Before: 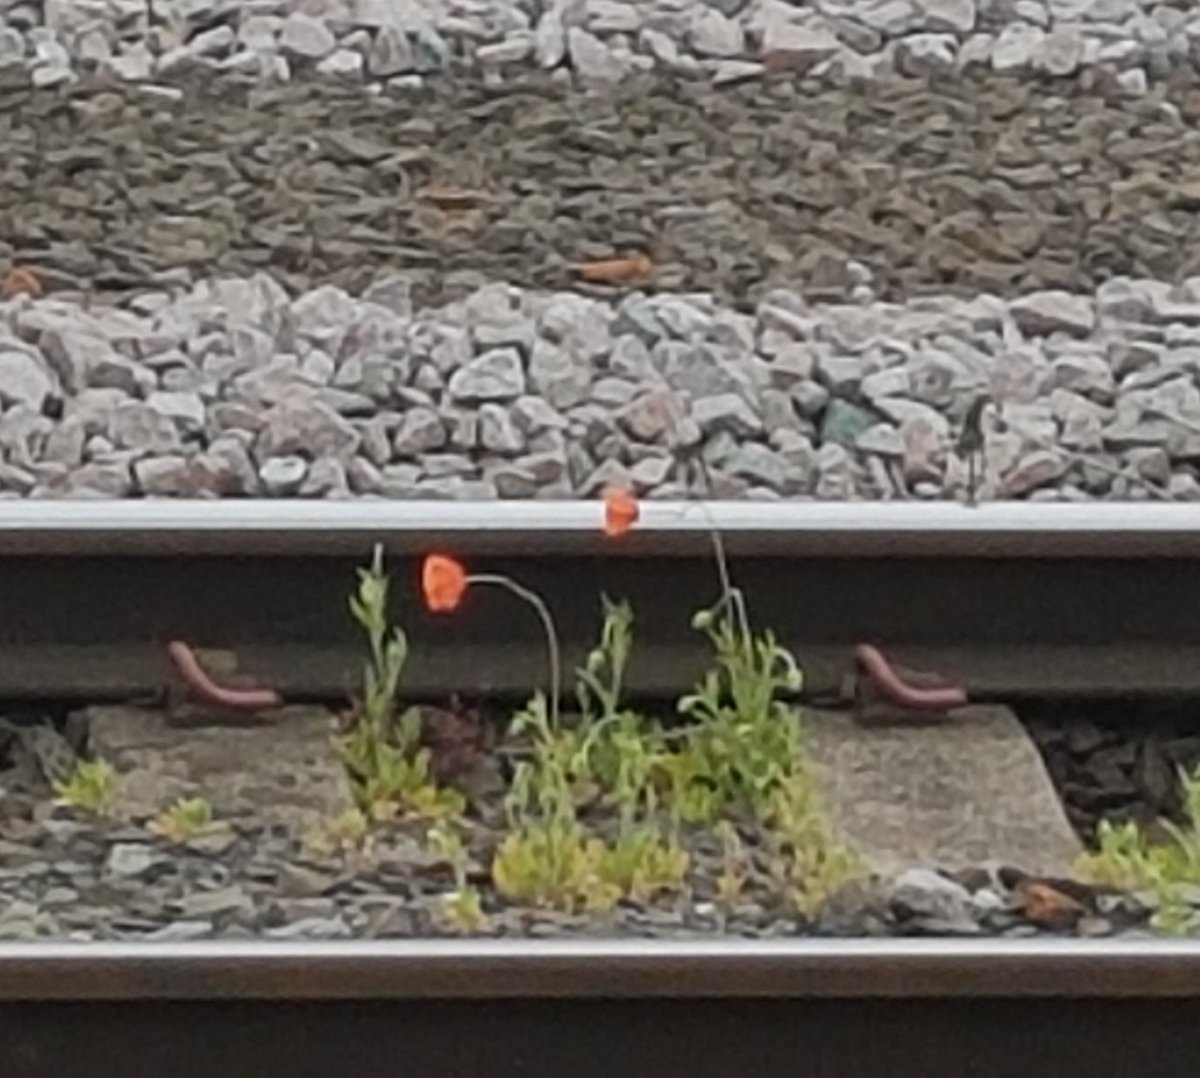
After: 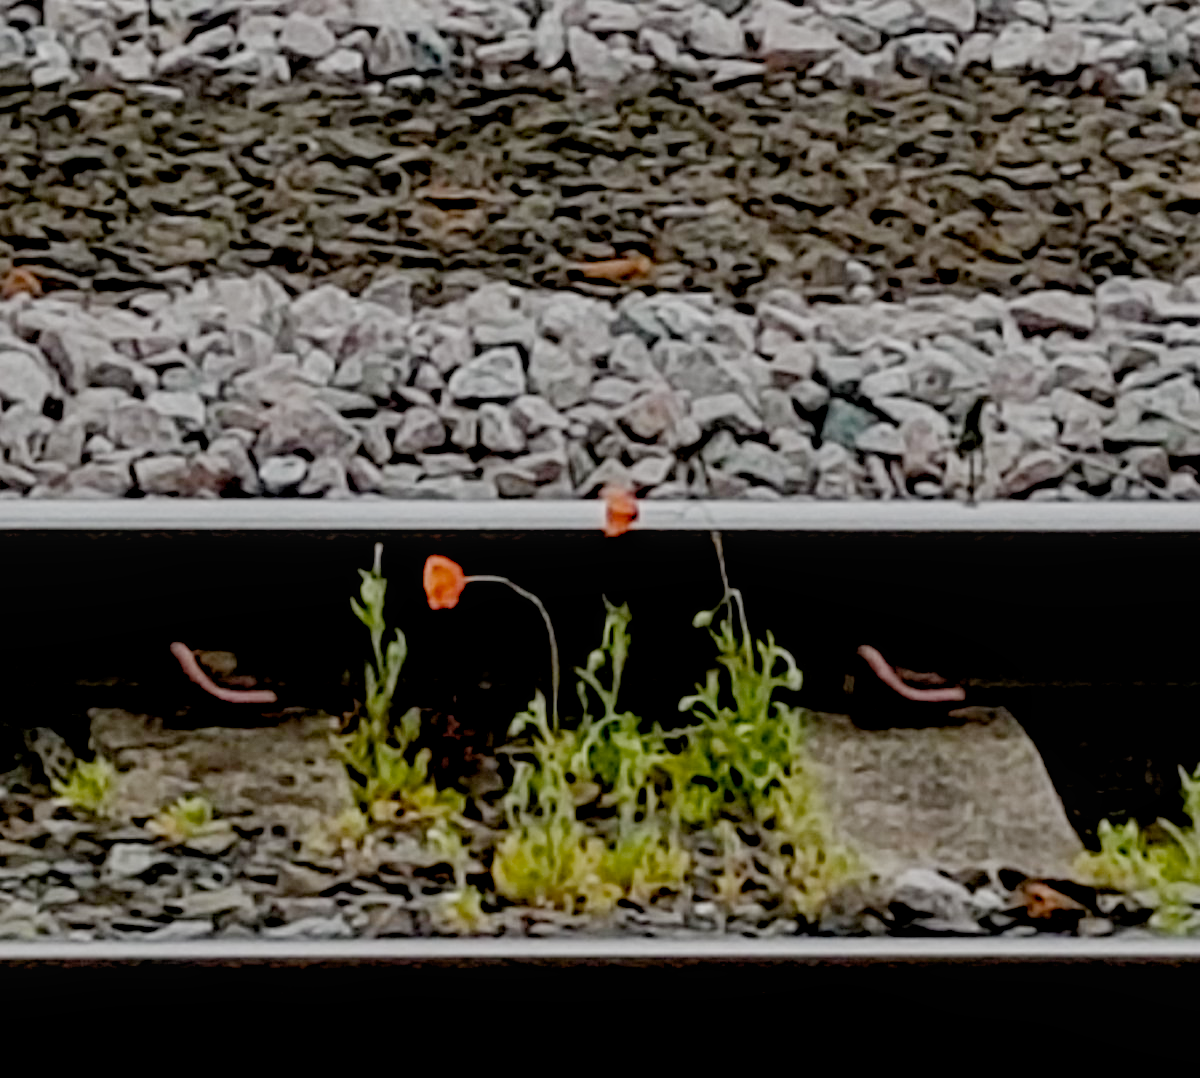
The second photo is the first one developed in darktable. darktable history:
local contrast: on, module defaults
tone equalizer: on, module defaults
exposure: black level correction 0.057, compensate exposure bias true, compensate highlight preservation false
filmic rgb: black relative exposure -7.65 EV, white relative exposure 4.56 EV, hardness 3.61, contrast 0.984, add noise in highlights 0.002, preserve chrominance no, color science v4 (2020)
